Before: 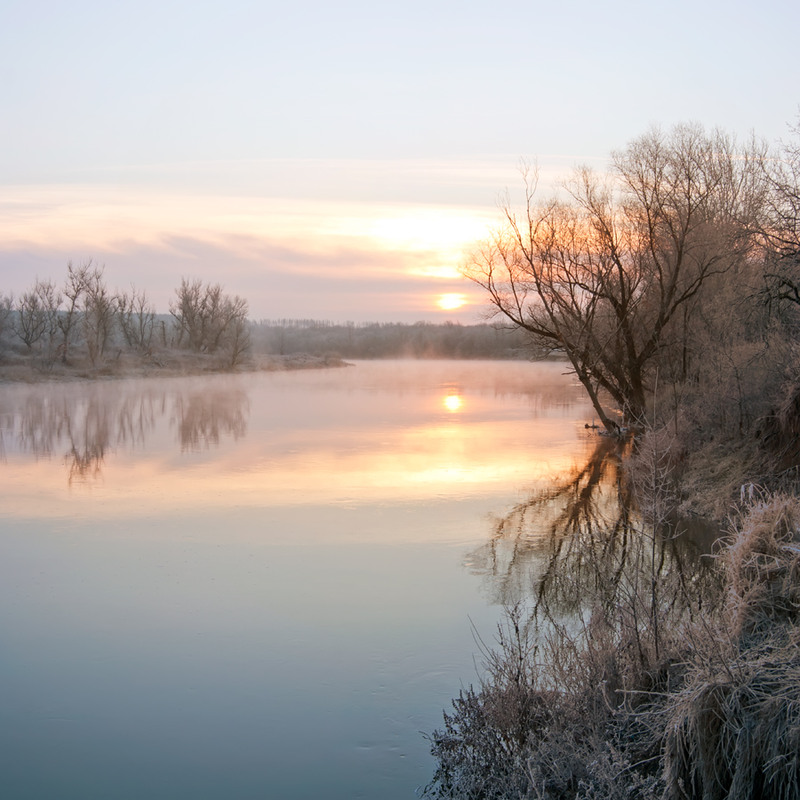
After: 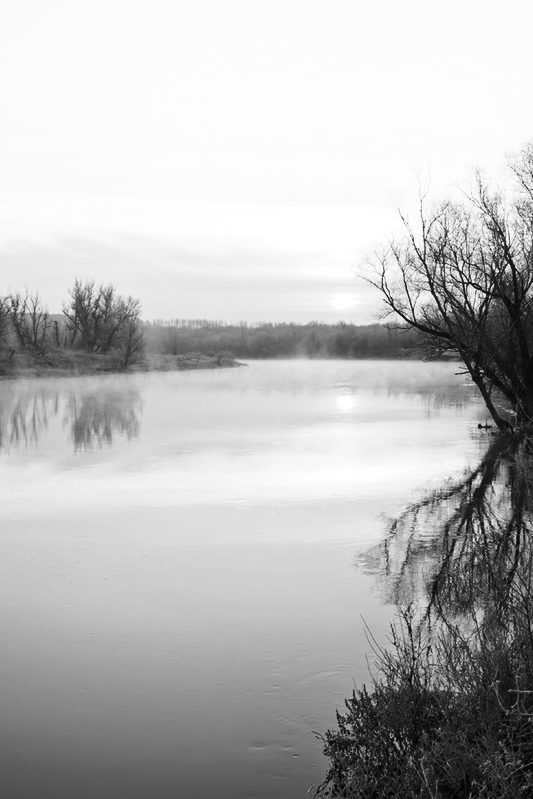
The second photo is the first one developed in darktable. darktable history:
color balance rgb: perceptual saturation grading › highlights -31.88%, perceptual saturation grading › mid-tones 5.8%, perceptual saturation grading › shadows 18.12%, perceptual brilliance grading › highlights 3.62%, perceptual brilliance grading › mid-tones -18.12%, perceptual brilliance grading › shadows -41.3%
base curve: curves: ch0 [(0, 0) (0.036, 0.037) (0.121, 0.228) (0.46, 0.76) (0.859, 0.983) (1, 1)], preserve colors none
color calibration: output gray [0.22, 0.42, 0.37, 0], gray › normalize channels true, illuminant same as pipeline (D50), adaptation XYZ, x 0.346, y 0.359, gamut compression 0
crop and rotate: left 13.537%, right 19.796%
